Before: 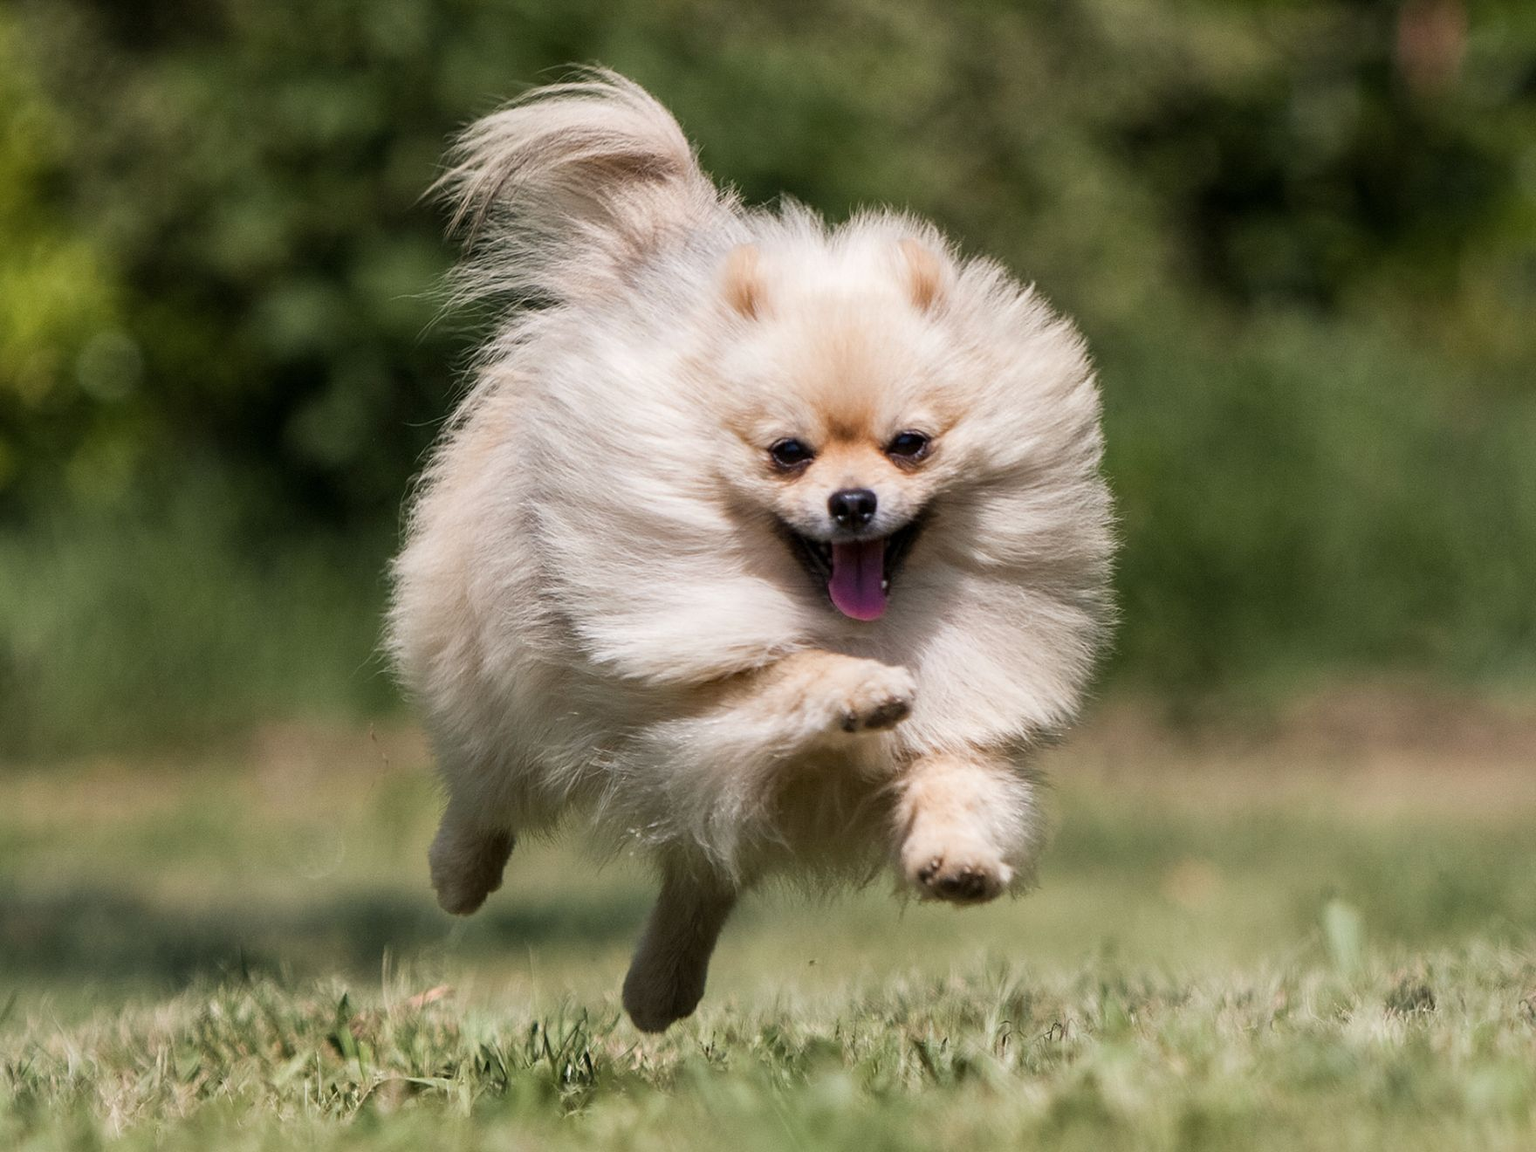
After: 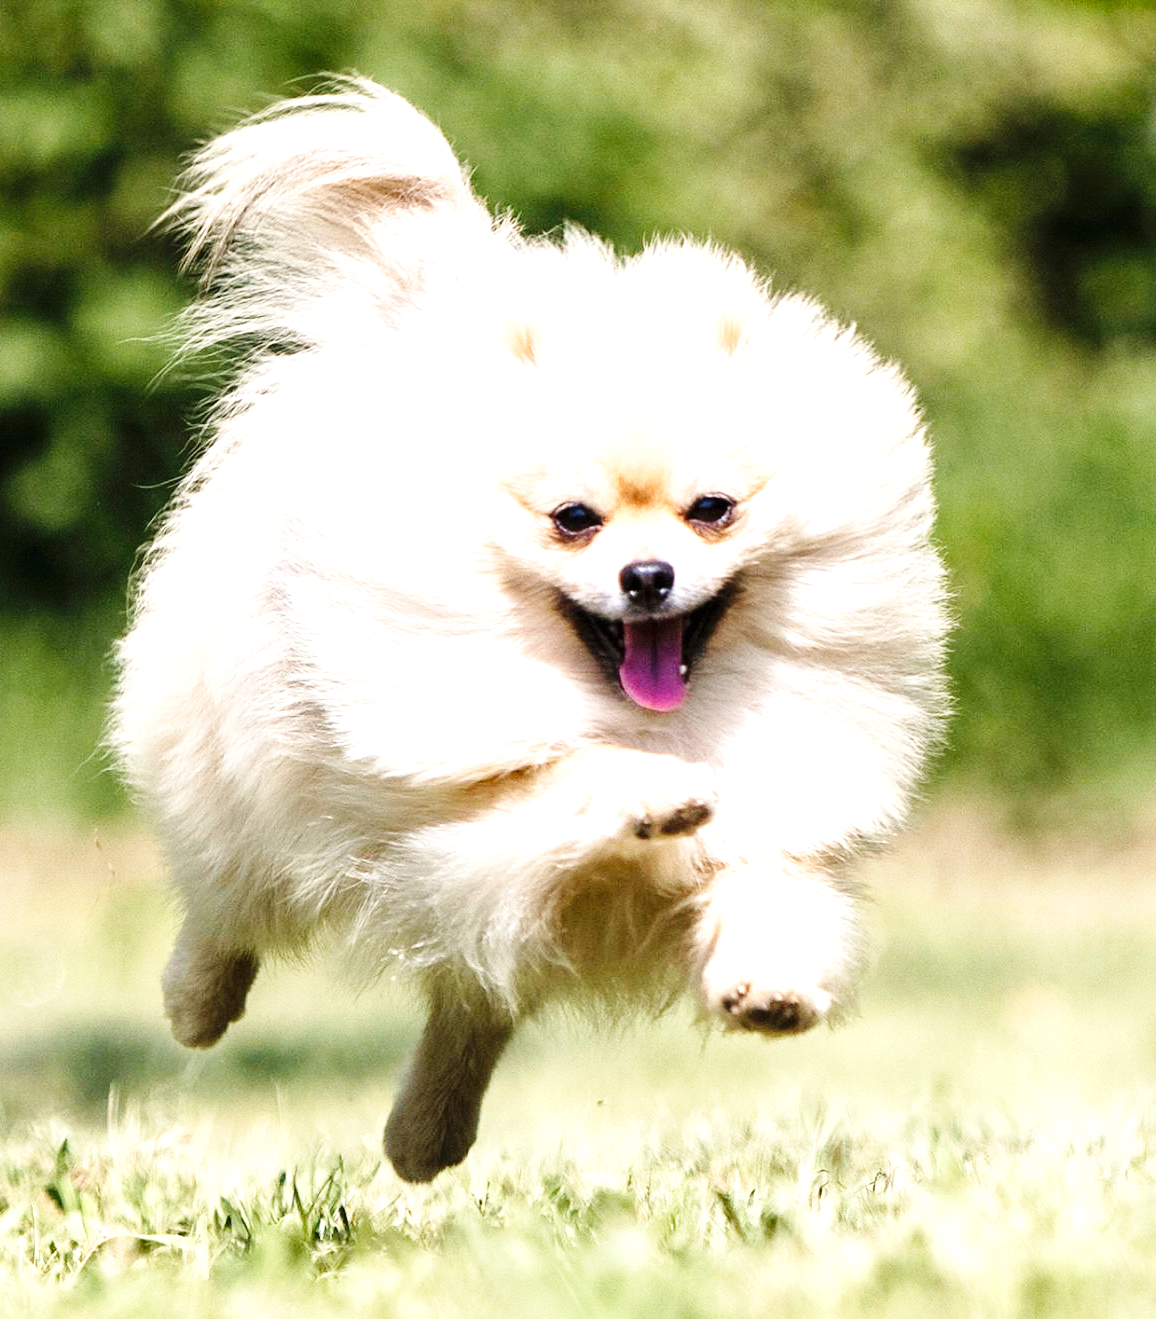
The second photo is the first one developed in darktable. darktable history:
crop and rotate: left 18.799%, right 15.471%
exposure: black level correction 0, exposure 1.361 EV, compensate exposure bias true, compensate highlight preservation false
base curve: curves: ch0 [(0, 0) (0.036, 0.025) (0.121, 0.166) (0.206, 0.329) (0.605, 0.79) (1, 1)], preserve colors none
